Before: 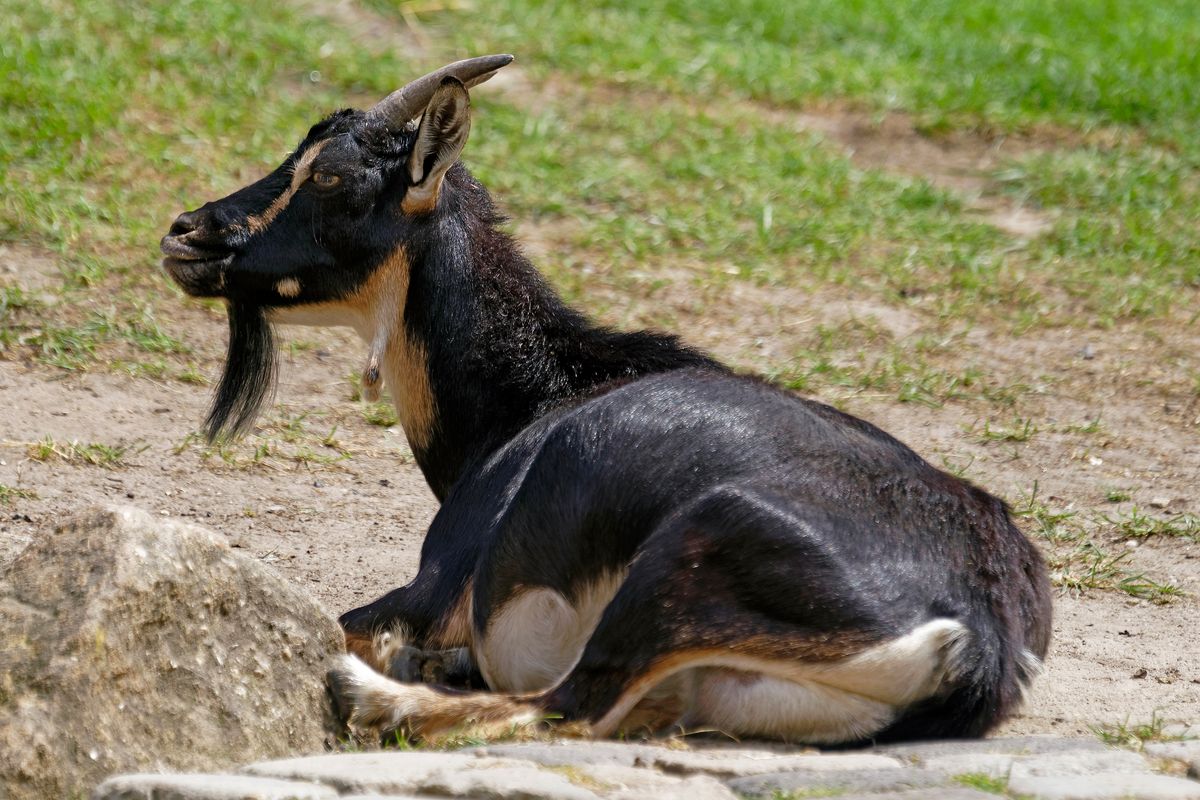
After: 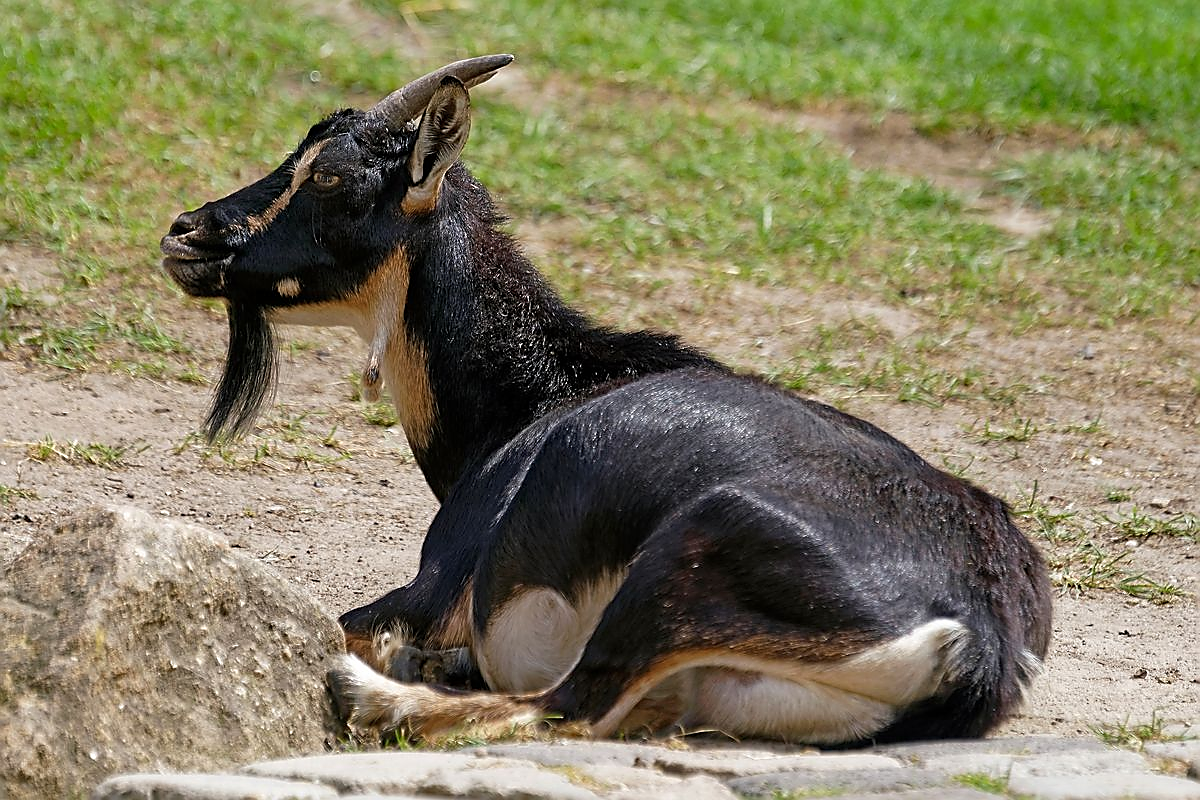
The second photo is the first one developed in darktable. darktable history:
sharpen: radius 1.388, amount 1.234, threshold 0.827
